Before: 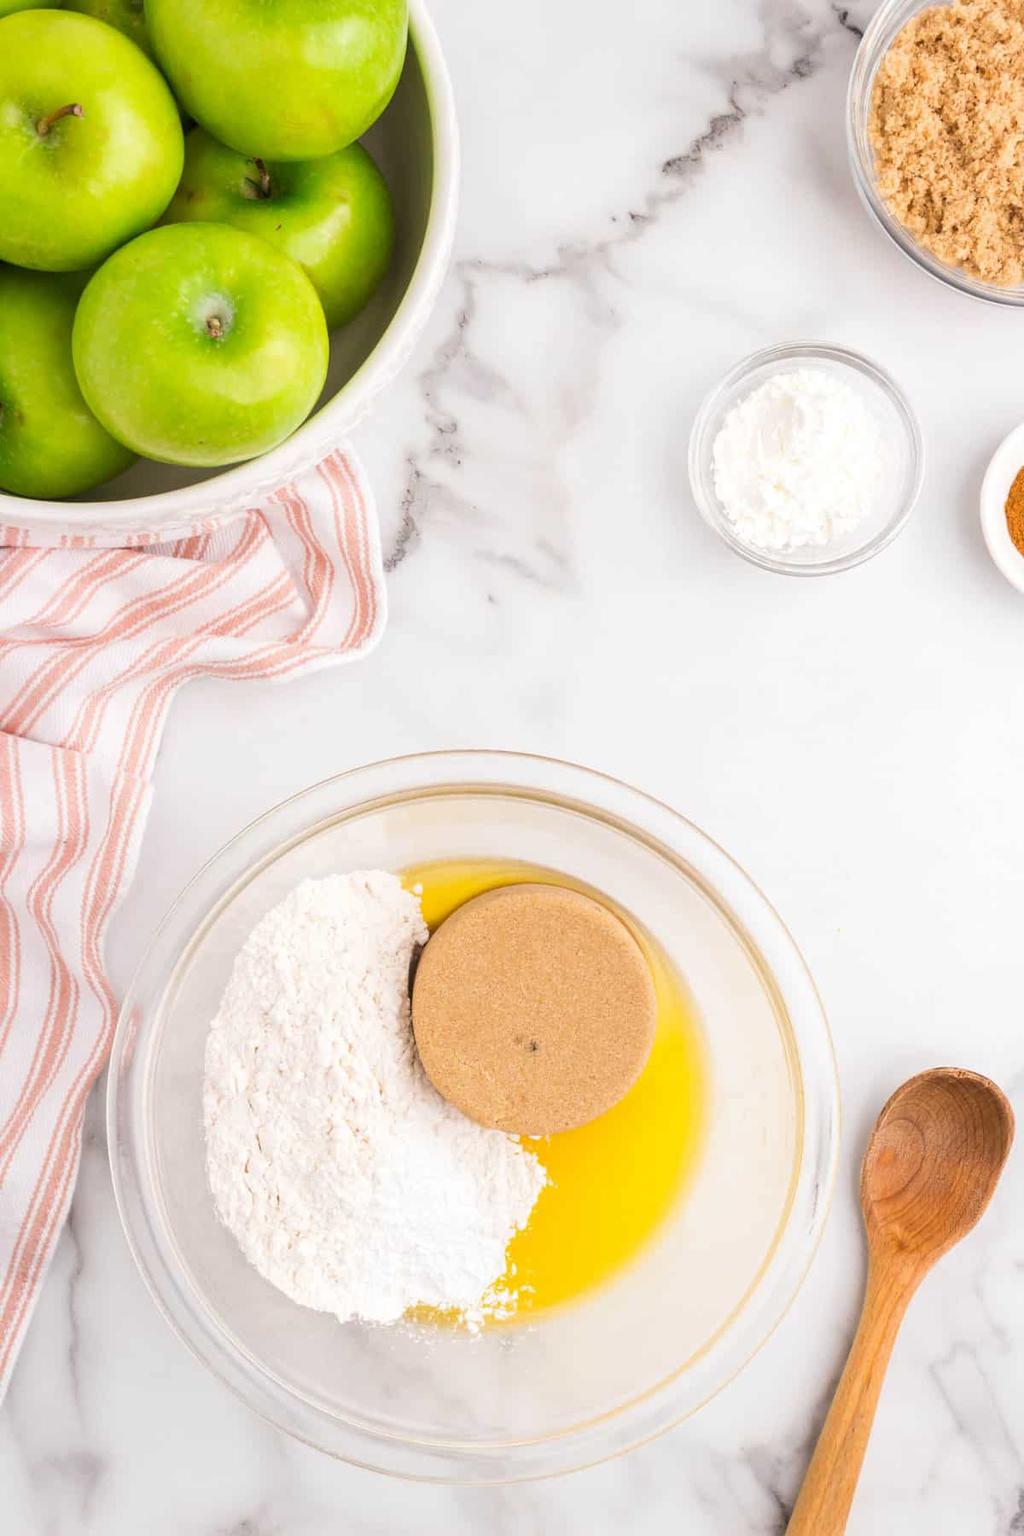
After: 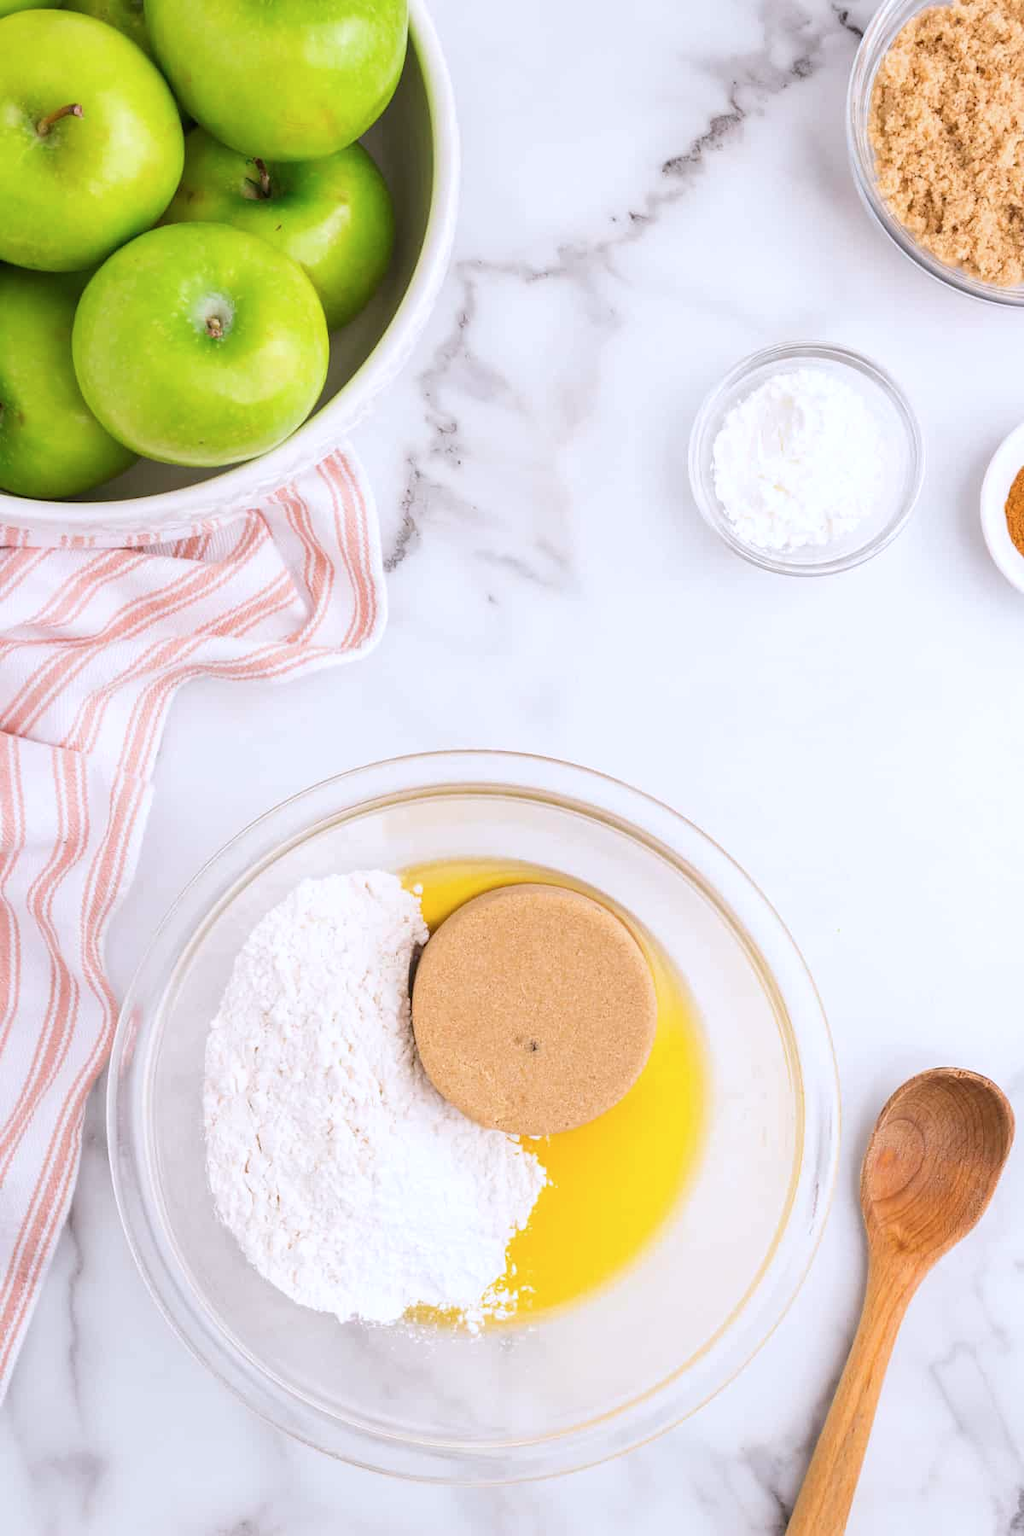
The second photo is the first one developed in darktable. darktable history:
color calibration: gray › normalize channels true, illuminant as shot in camera, x 0.358, y 0.373, temperature 4628.91 K, gamut compression 0.02
